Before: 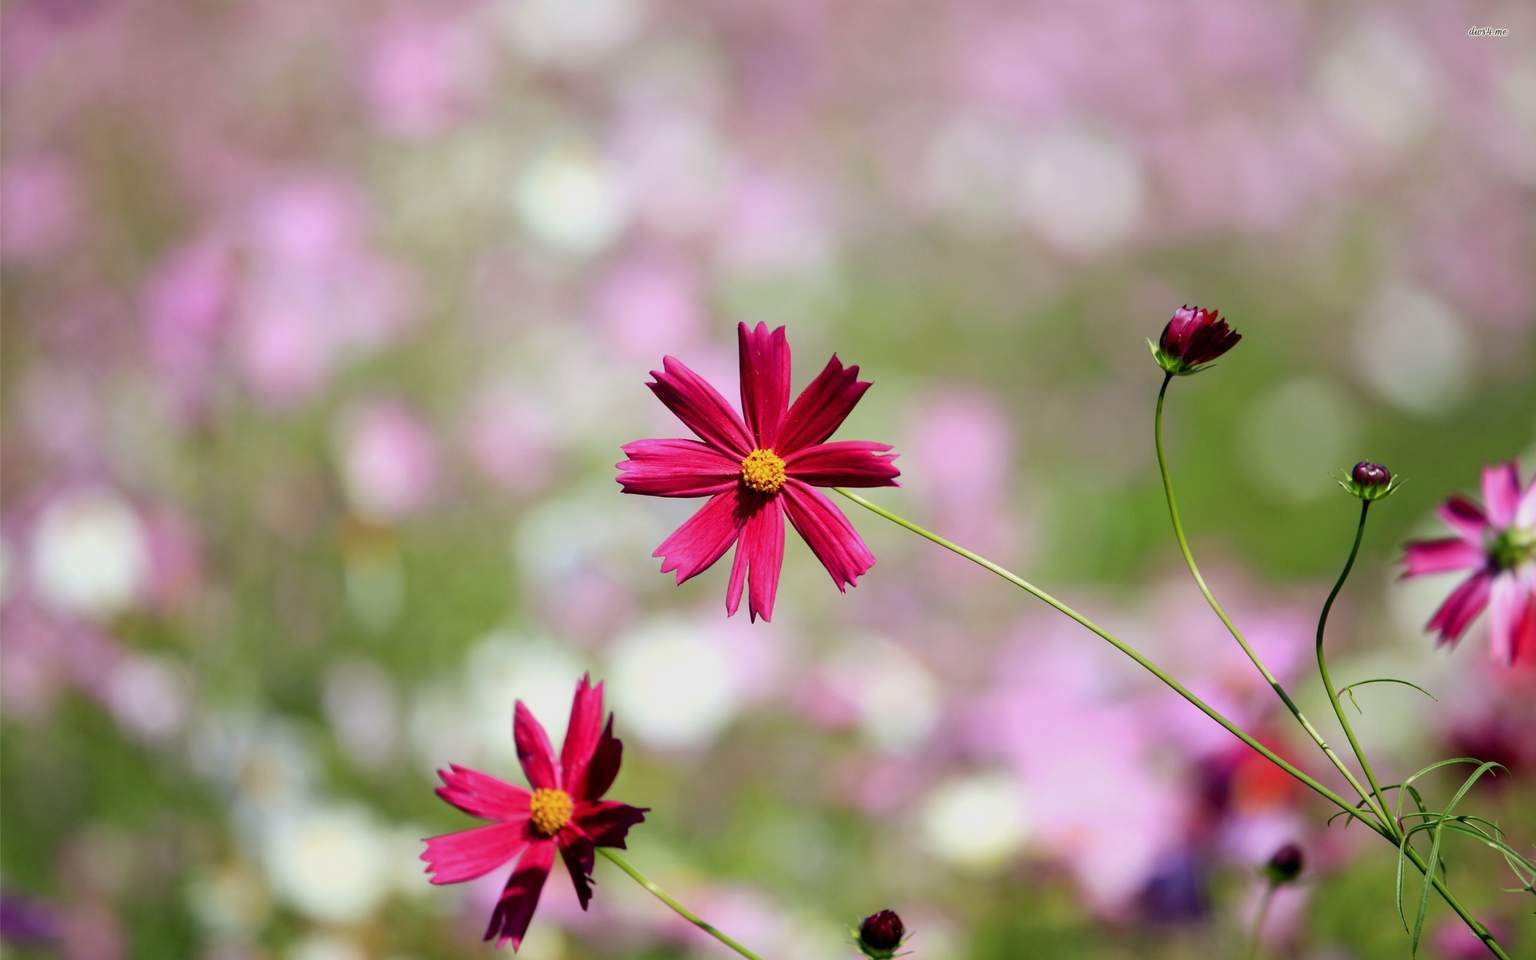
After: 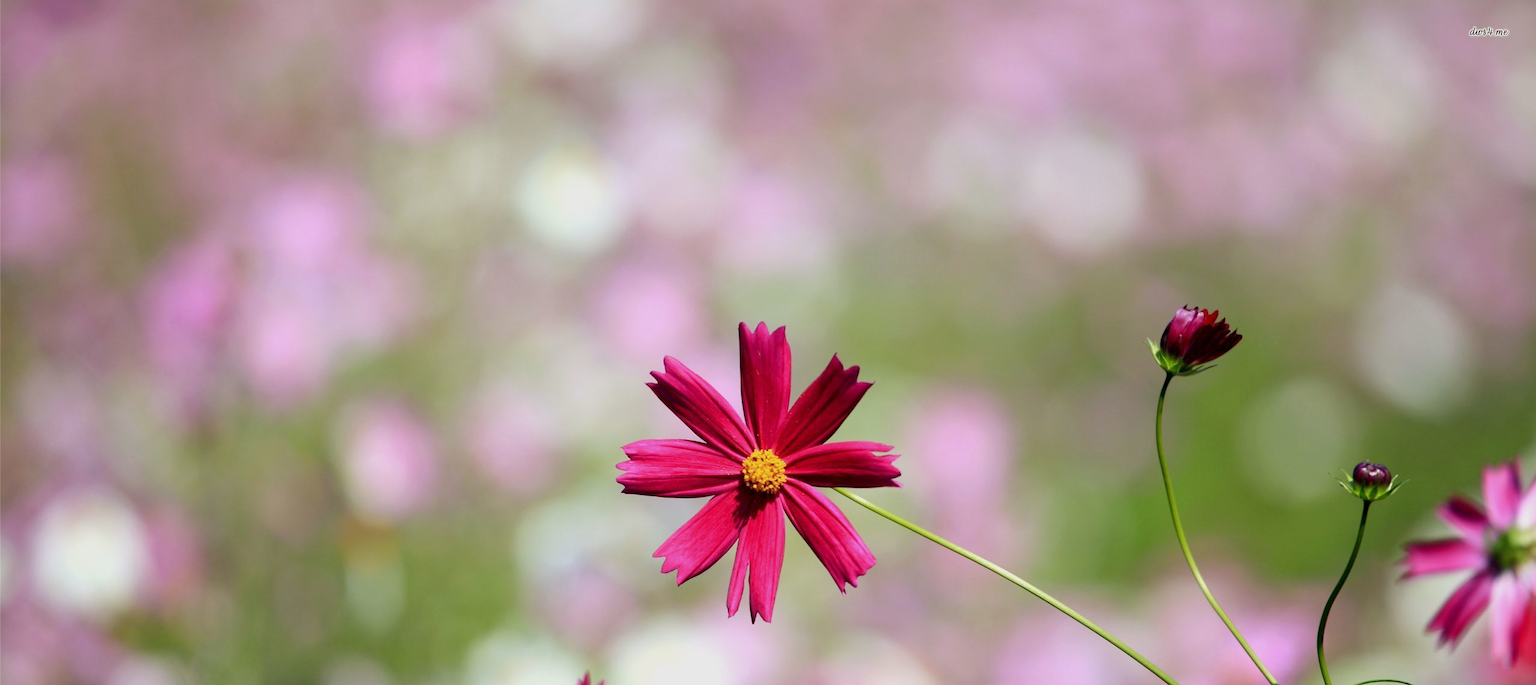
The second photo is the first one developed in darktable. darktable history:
tone equalizer: on, module defaults
crop: bottom 28.576%
